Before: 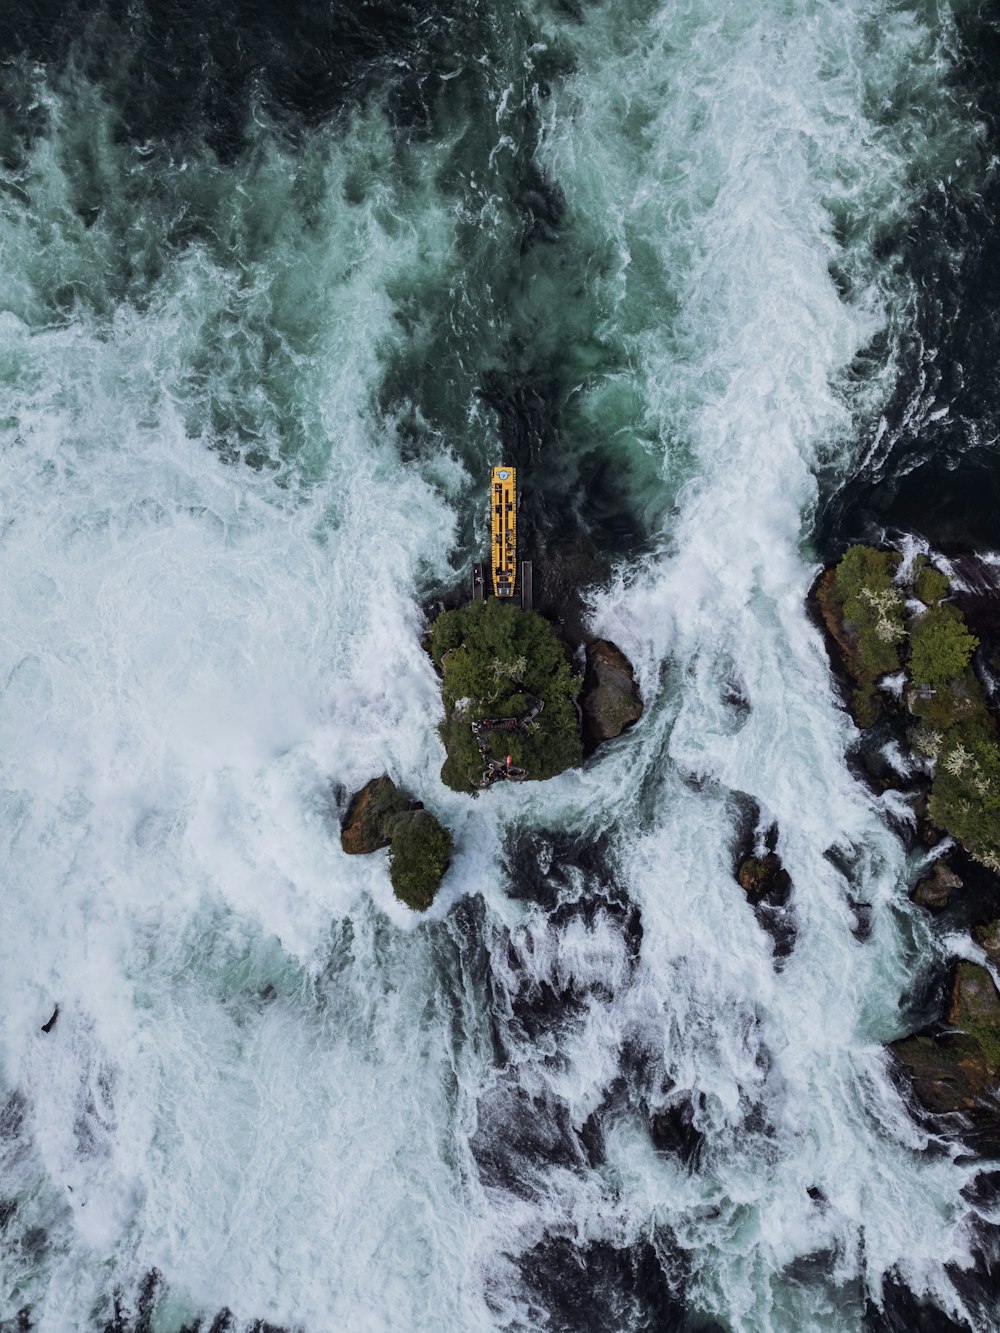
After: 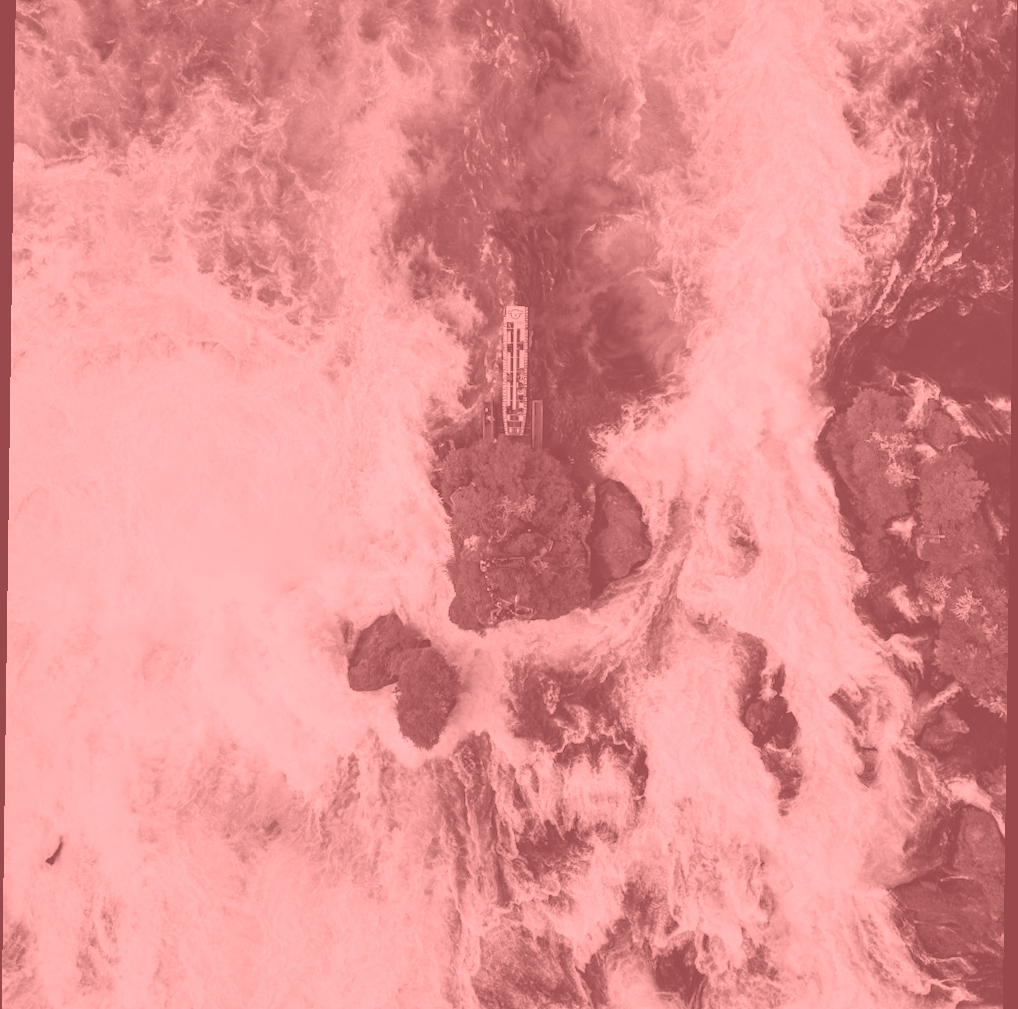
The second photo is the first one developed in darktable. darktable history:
colorize: saturation 51%, source mix 50.67%, lightness 50.67%
crop and rotate: top 12.5%, bottom 12.5%
rotate and perspective: rotation 0.8°, automatic cropping off
